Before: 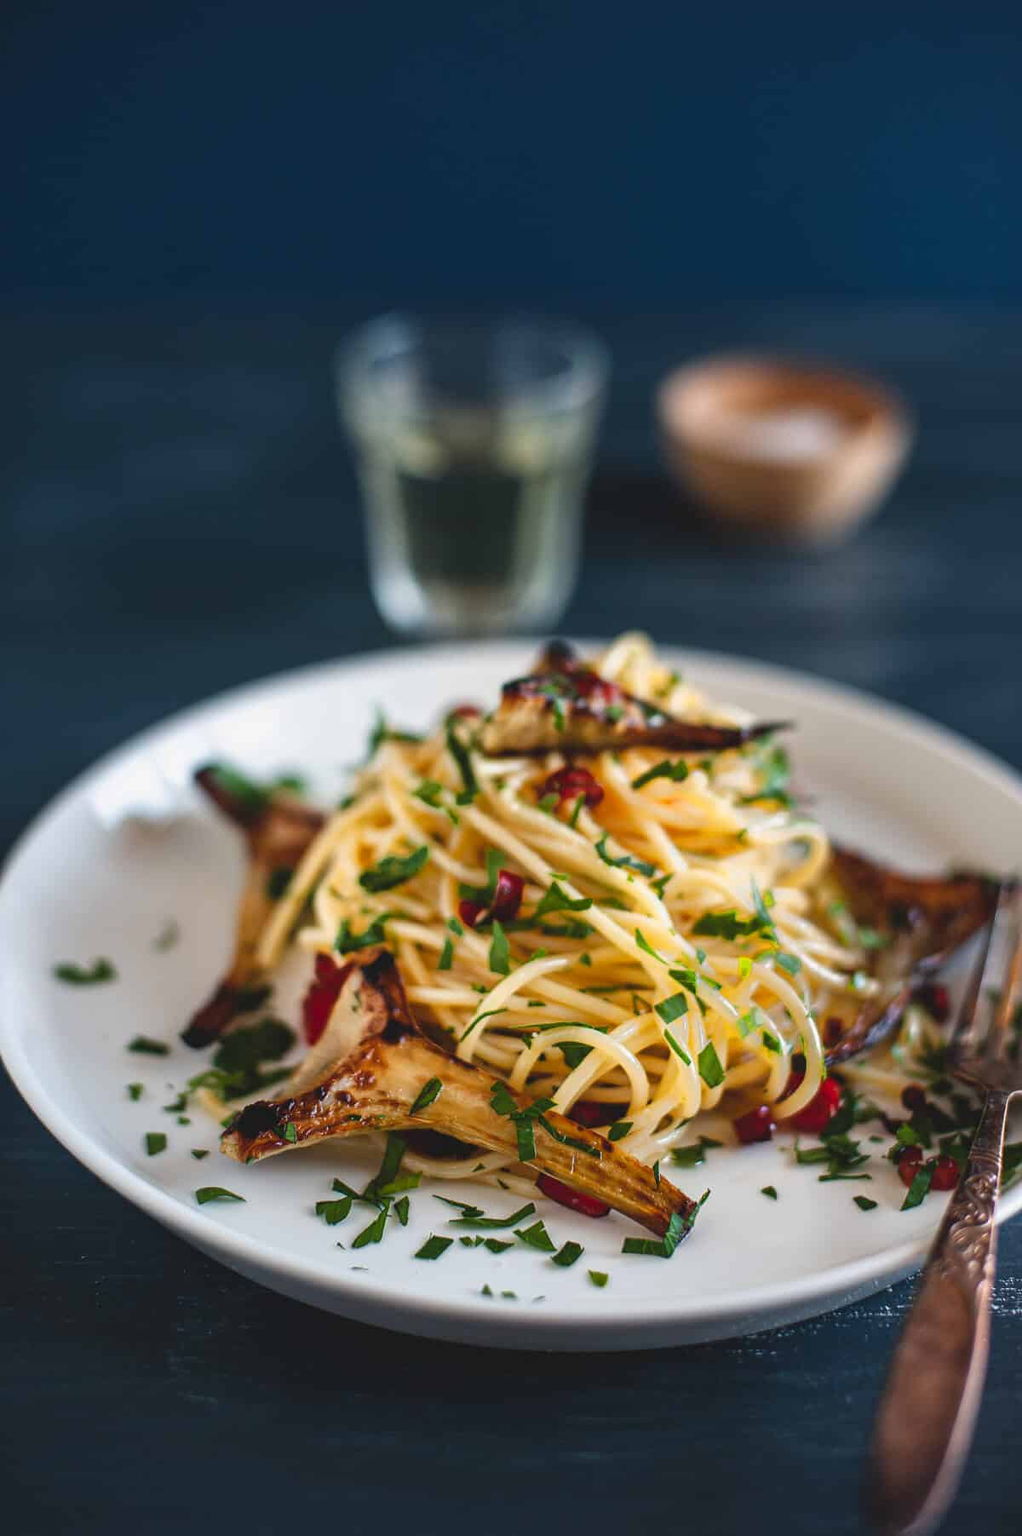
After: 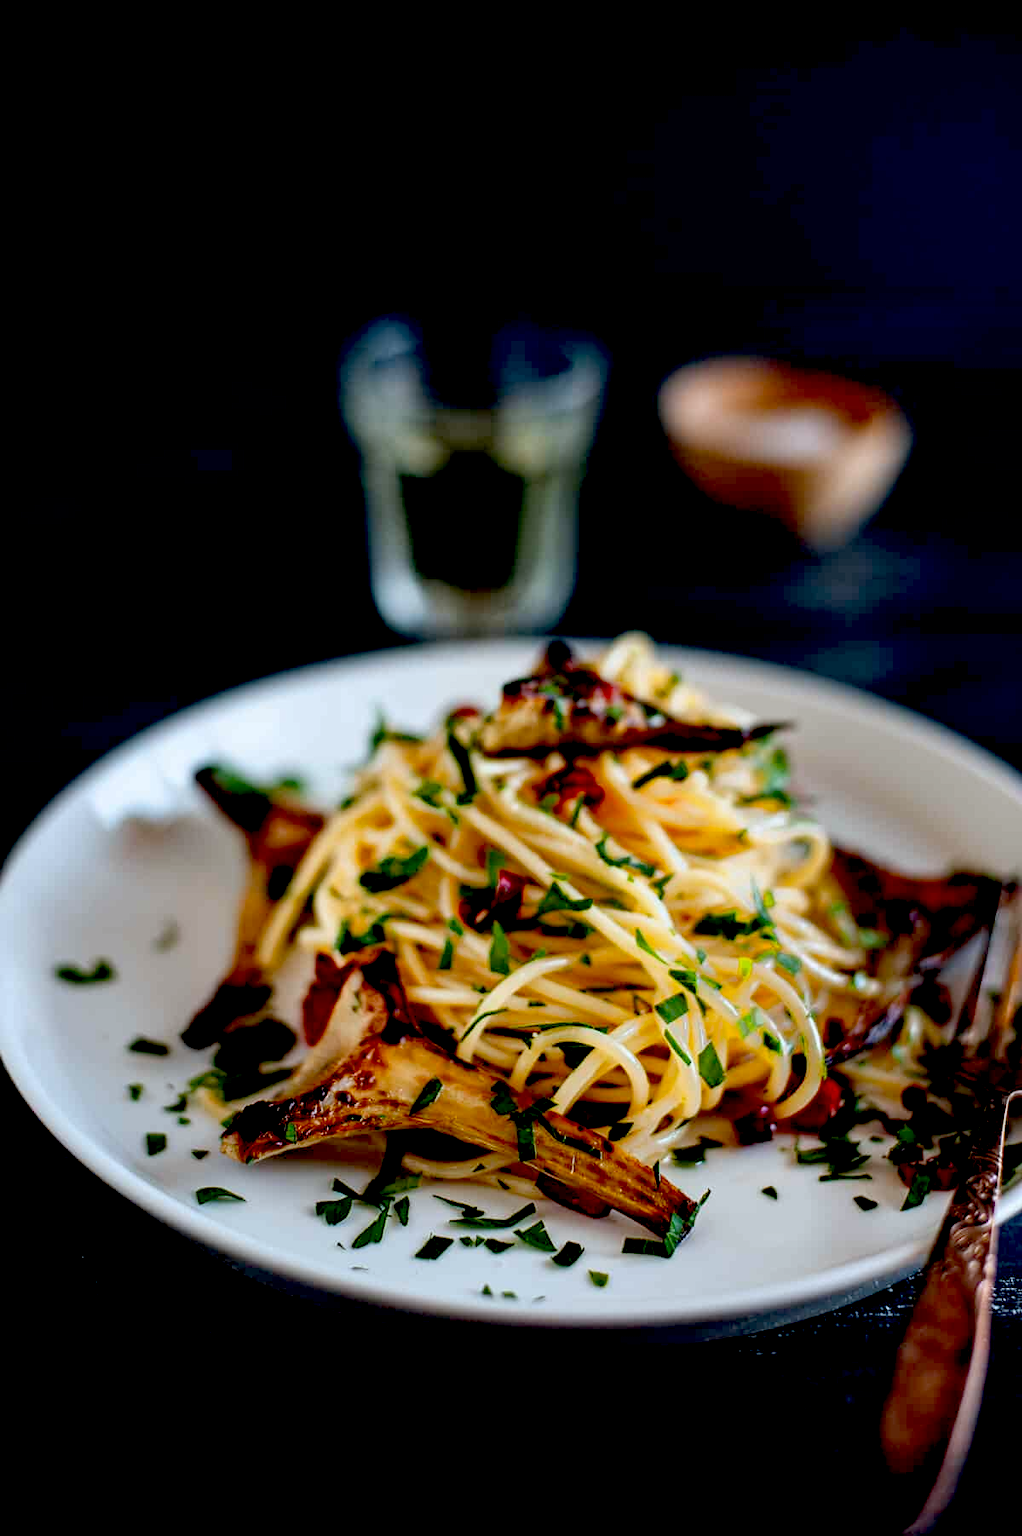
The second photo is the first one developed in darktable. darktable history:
exposure: black level correction 0.054, exposure -0.033 EV, compensate exposure bias true, compensate highlight preservation false
color correction: highlights a* -3.42, highlights b* -6.85, shadows a* 2.96, shadows b* 5.61
